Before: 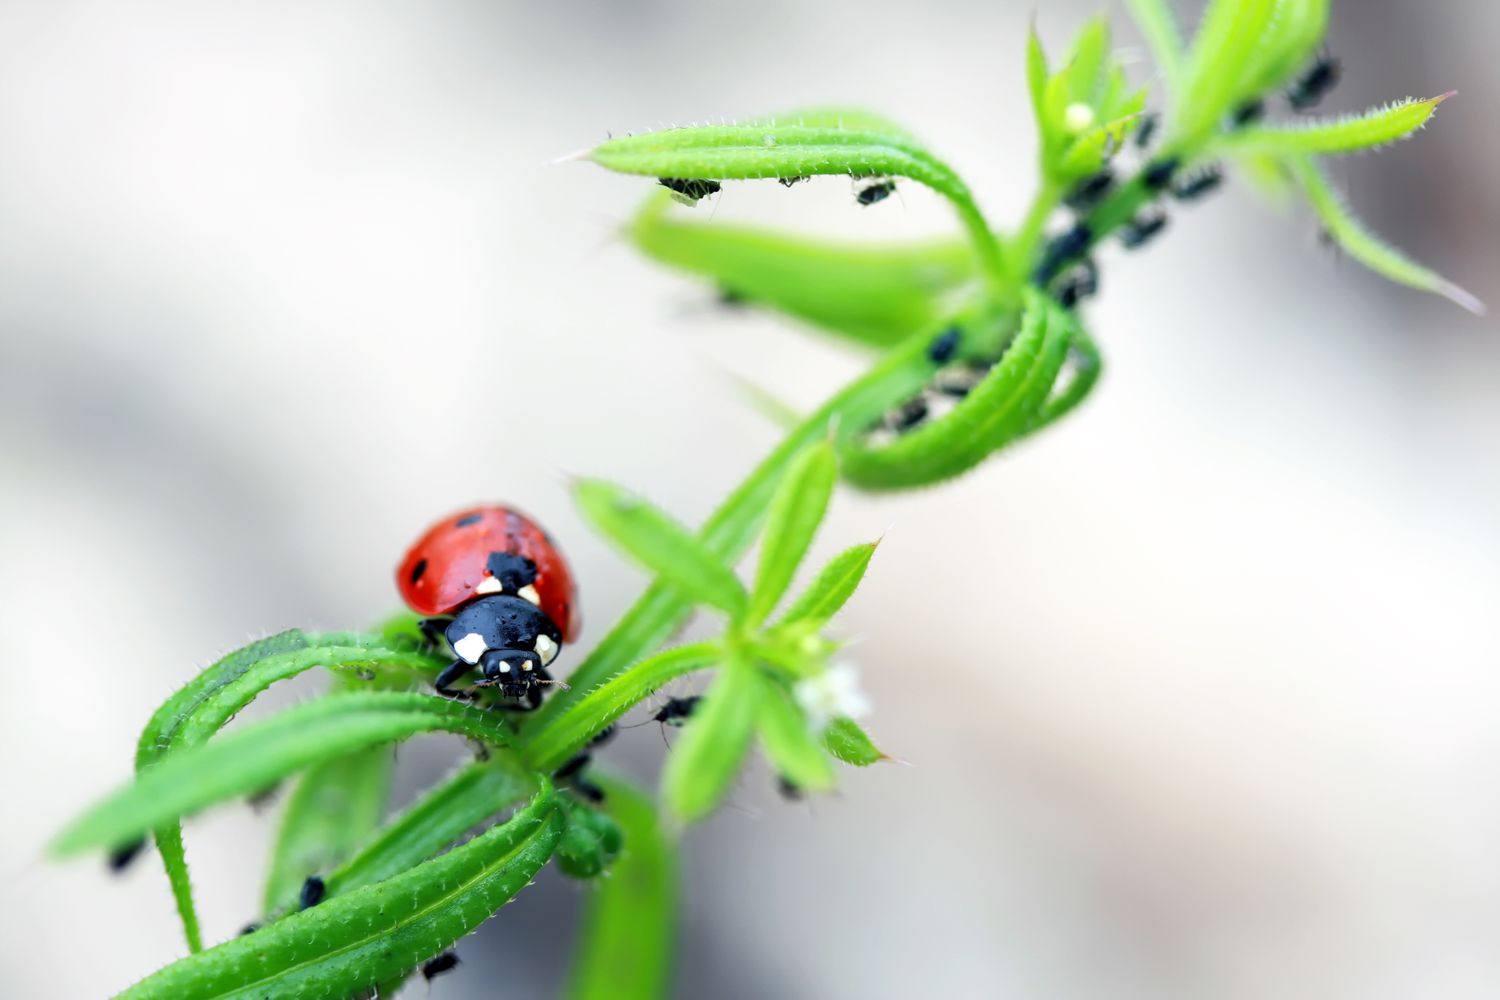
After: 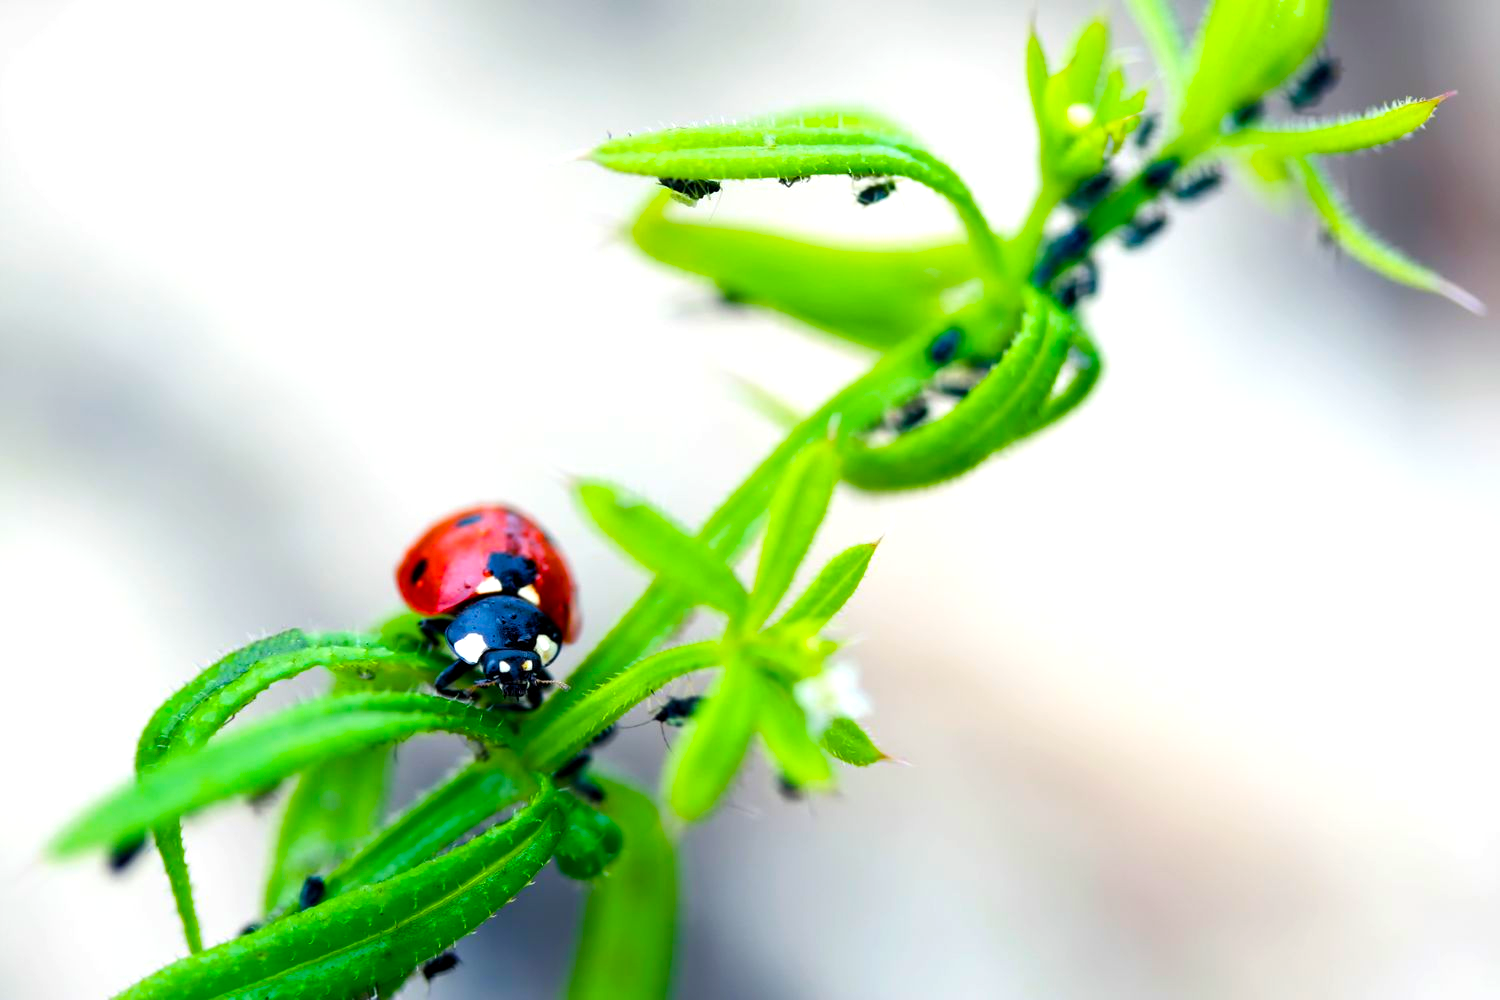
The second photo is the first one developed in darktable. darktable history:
tone equalizer: on, module defaults
color balance rgb: shadows lift › chroma 1.013%, shadows lift › hue 241.98°, perceptual saturation grading › global saturation 35.893%, perceptual saturation grading › shadows 35.251%, global vibrance 30.531%, contrast 10.436%
